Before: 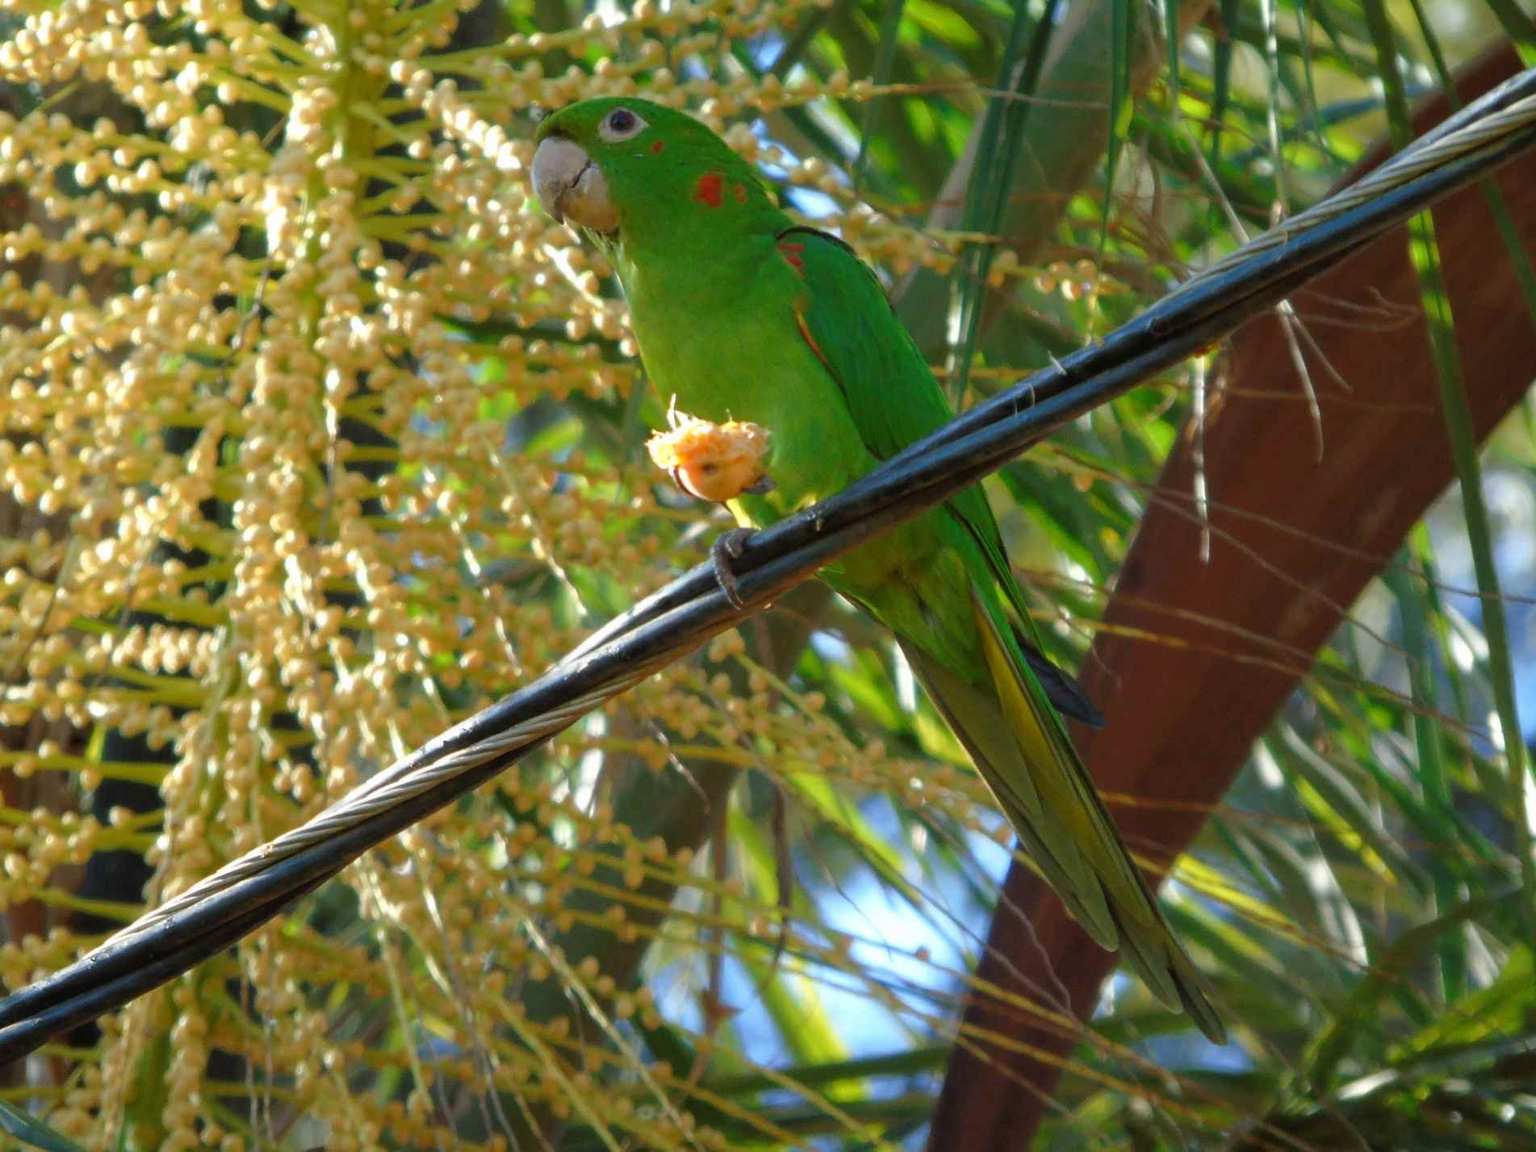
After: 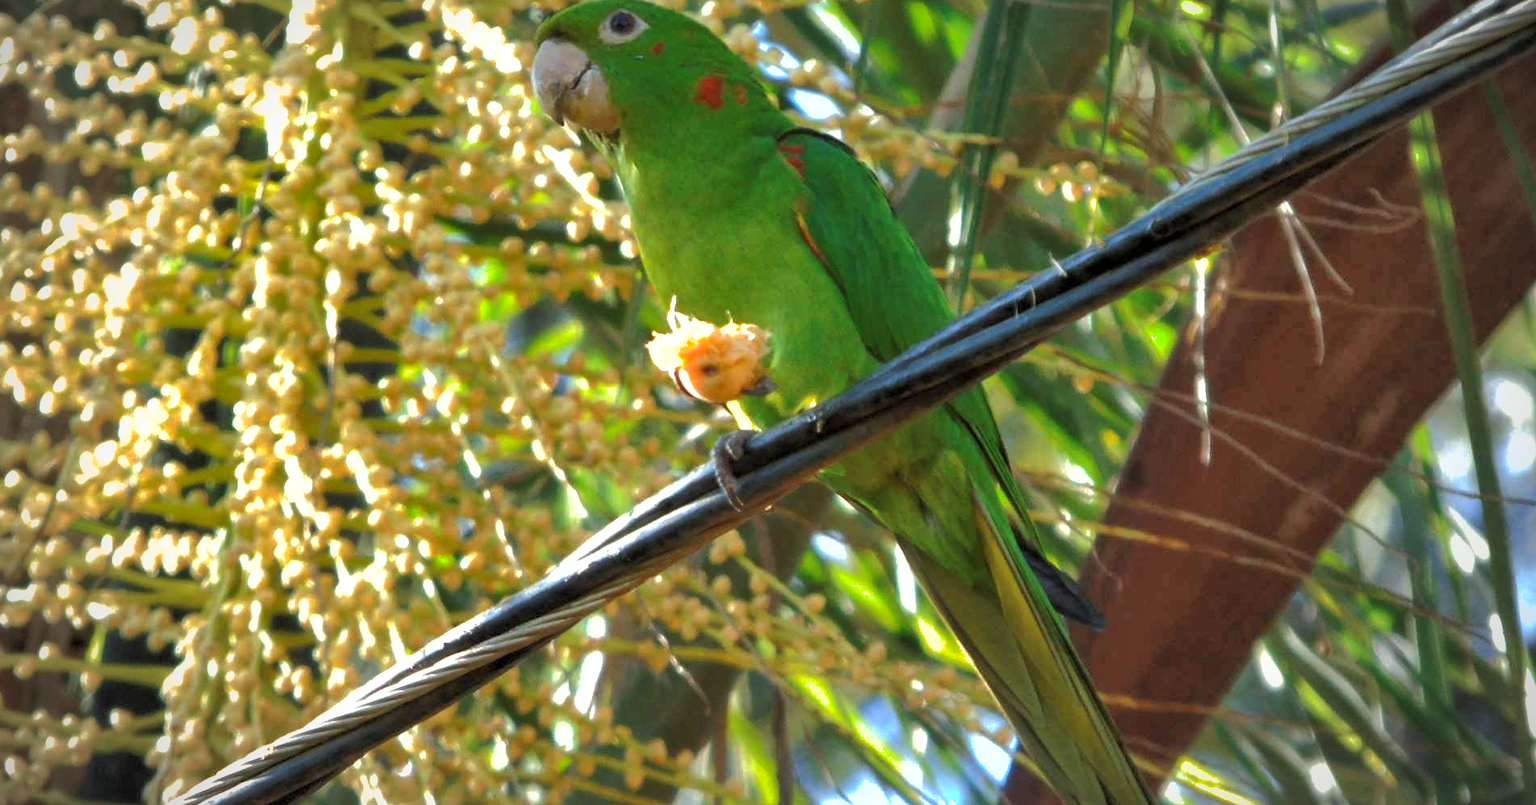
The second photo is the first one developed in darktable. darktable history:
crop and rotate: top 8.578%, bottom 21.466%
exposure: exposure 0.746 EV, compensate exposure bias true, compensate highlight preservation false
levels: levels [0.029, 0.545, 0.971]
shadows and highlights: shadows 61.23, highlights -59.92
local contrast: mode bilateral grid, contrast 9, coarseness 25, detail 115%, midtone range 0.2
vignetting: fall-off start 78.5%, width/height ratio 1.328
contrast equalizer: octaves 7, y [[0.439, 0.44, 0.442, 0.457, 0.493, 0.498], [0.5 ×6], [0.5 ×6], [0 ×6], [0 ×6]], mix -0.314
